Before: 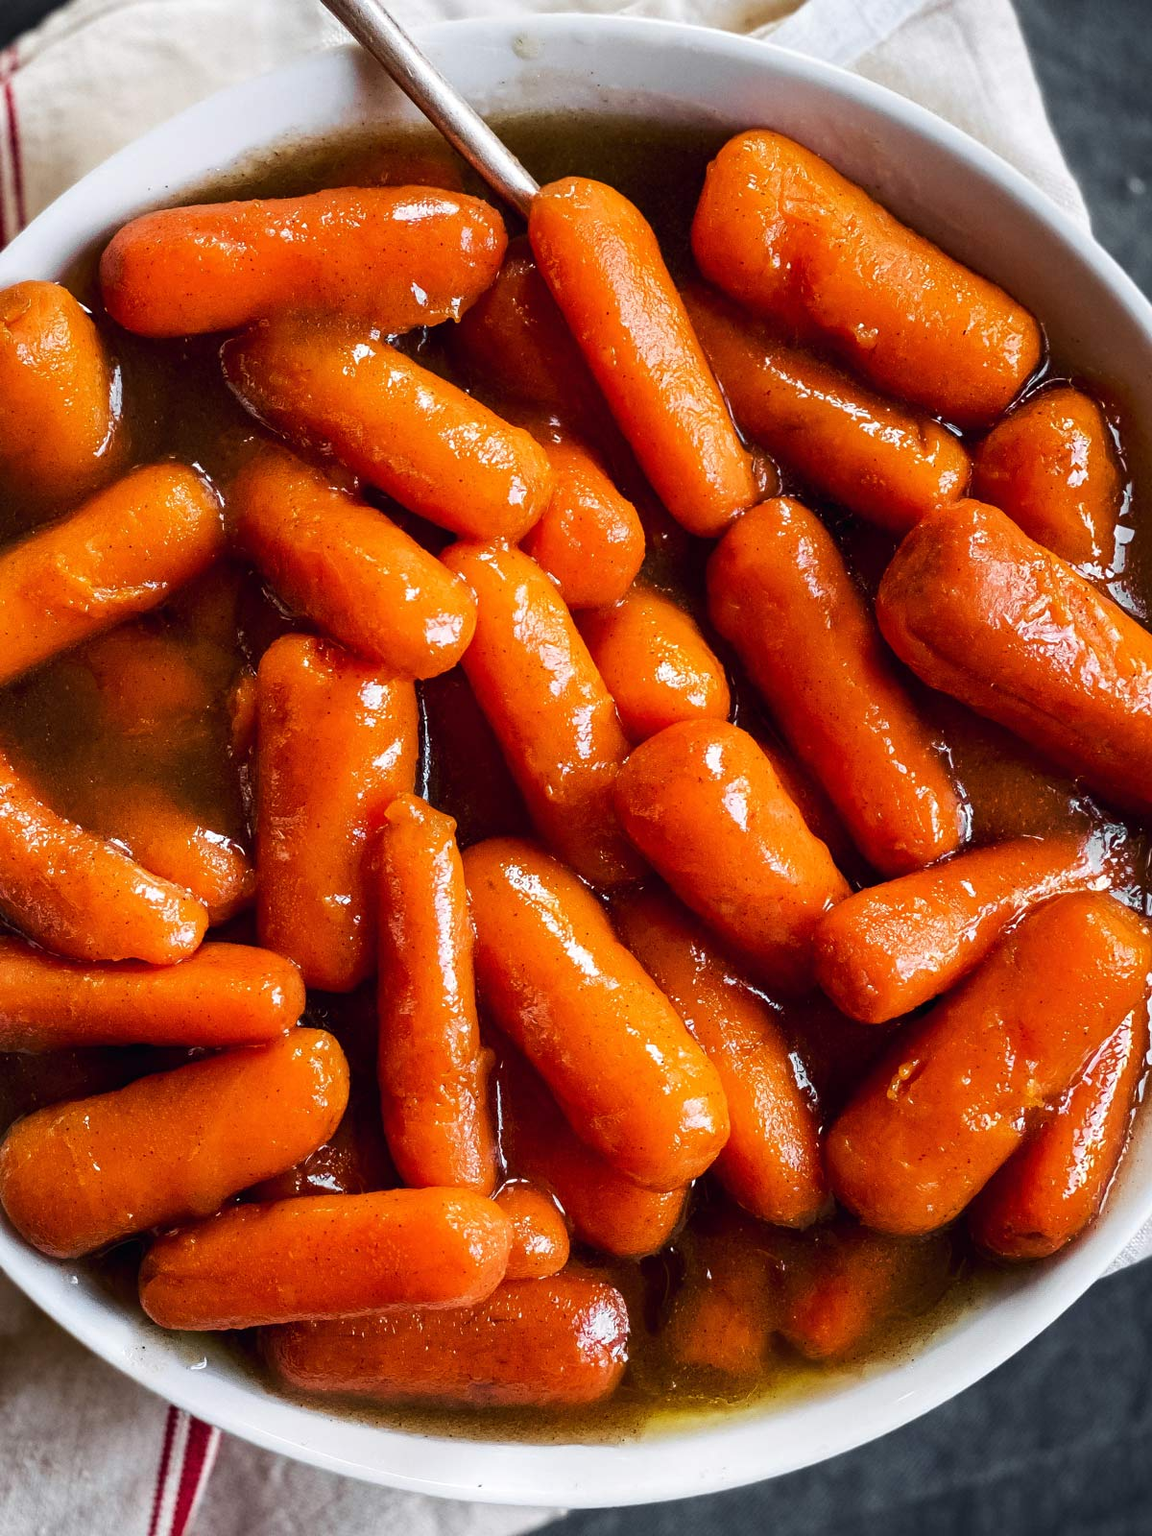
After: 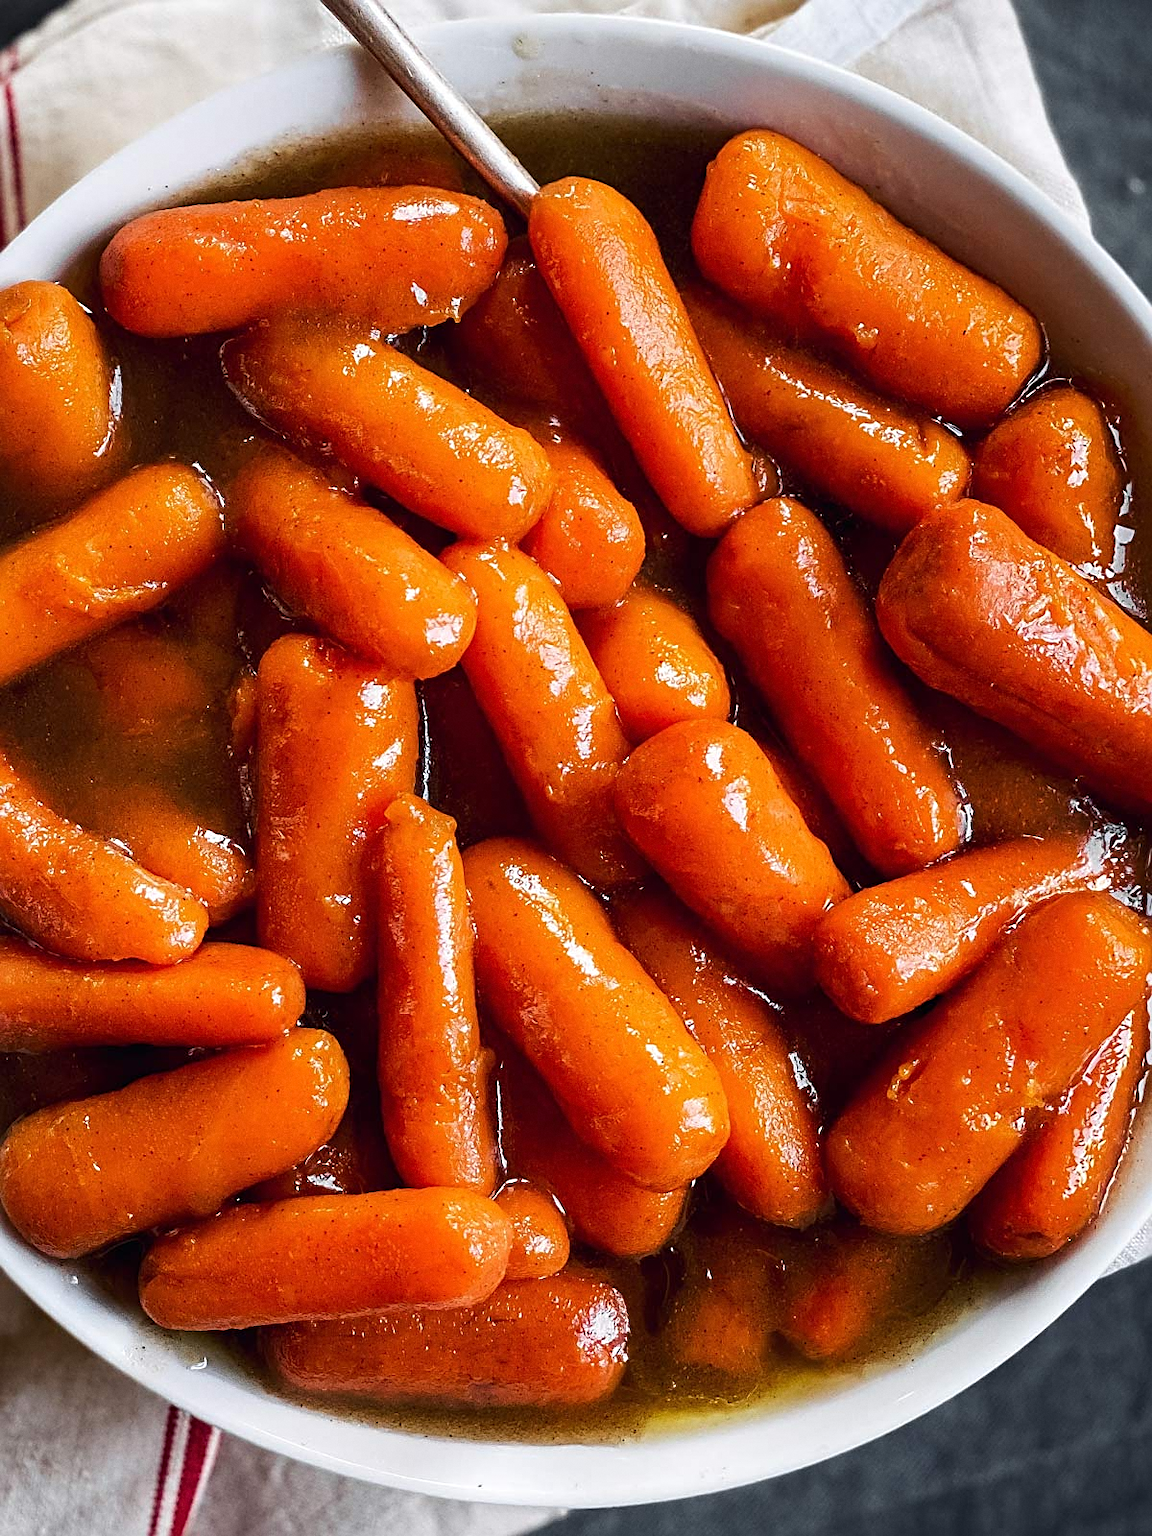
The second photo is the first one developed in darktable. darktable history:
sharpen: on, module defaults
grain: coarseness 0.09 ISO, strength 10%
white balance: emerald 1
